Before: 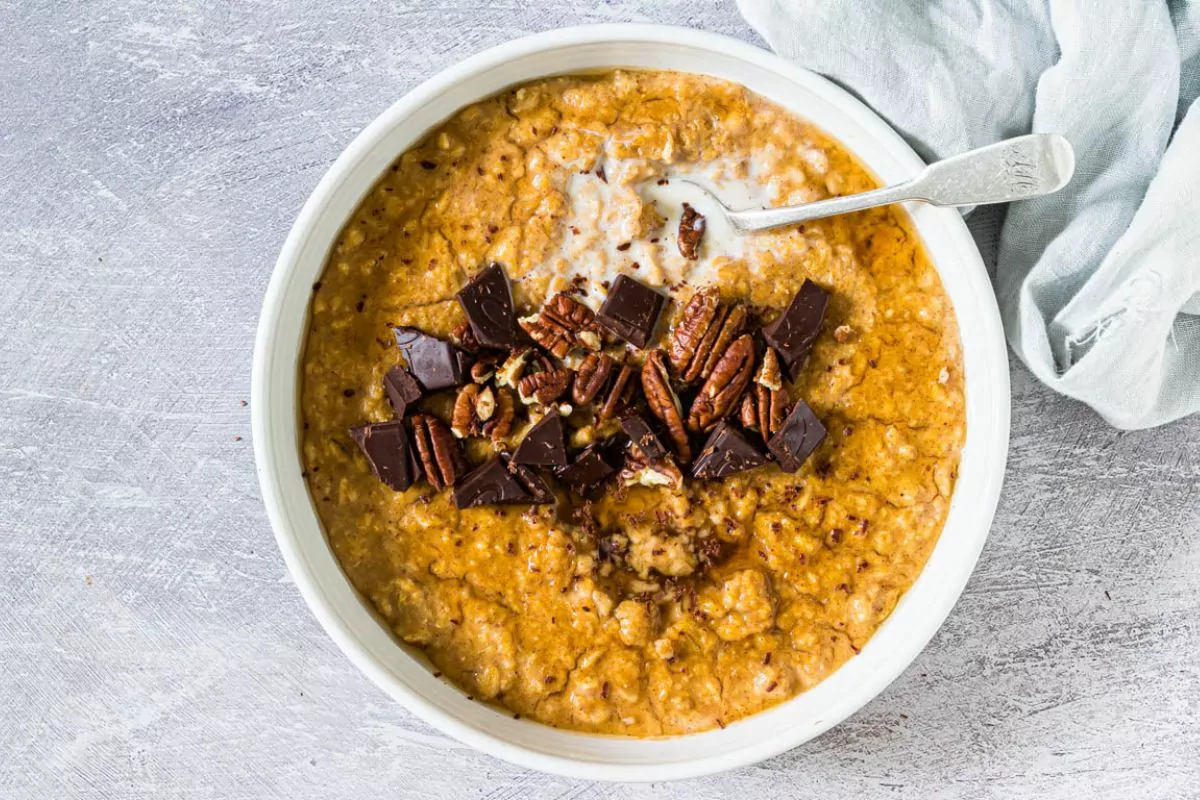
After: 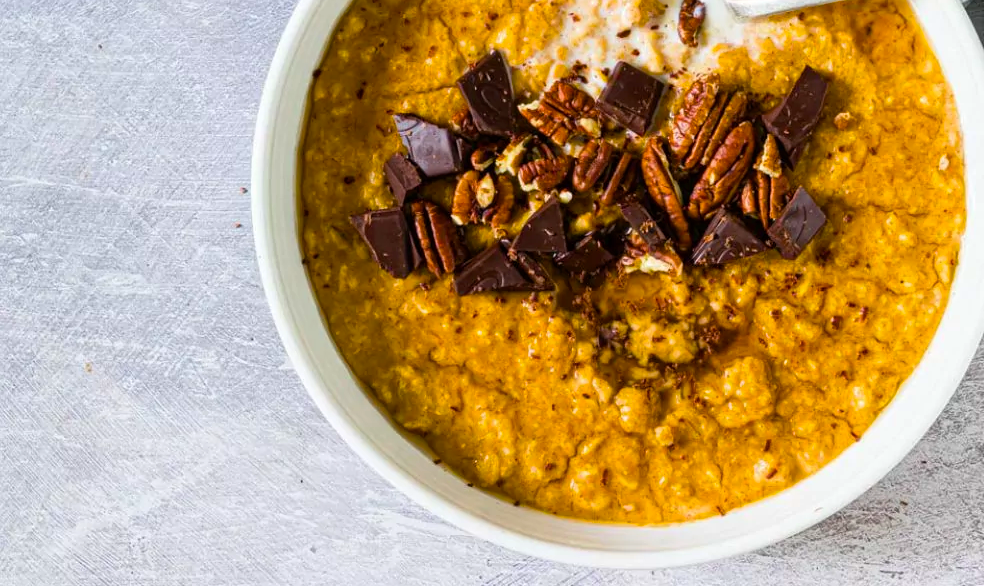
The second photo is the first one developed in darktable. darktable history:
crop: top 26.644%, right 17.993%
color balance rgb: perceptual saturation grading › global saturation 29.922%, global vibrance 20%
